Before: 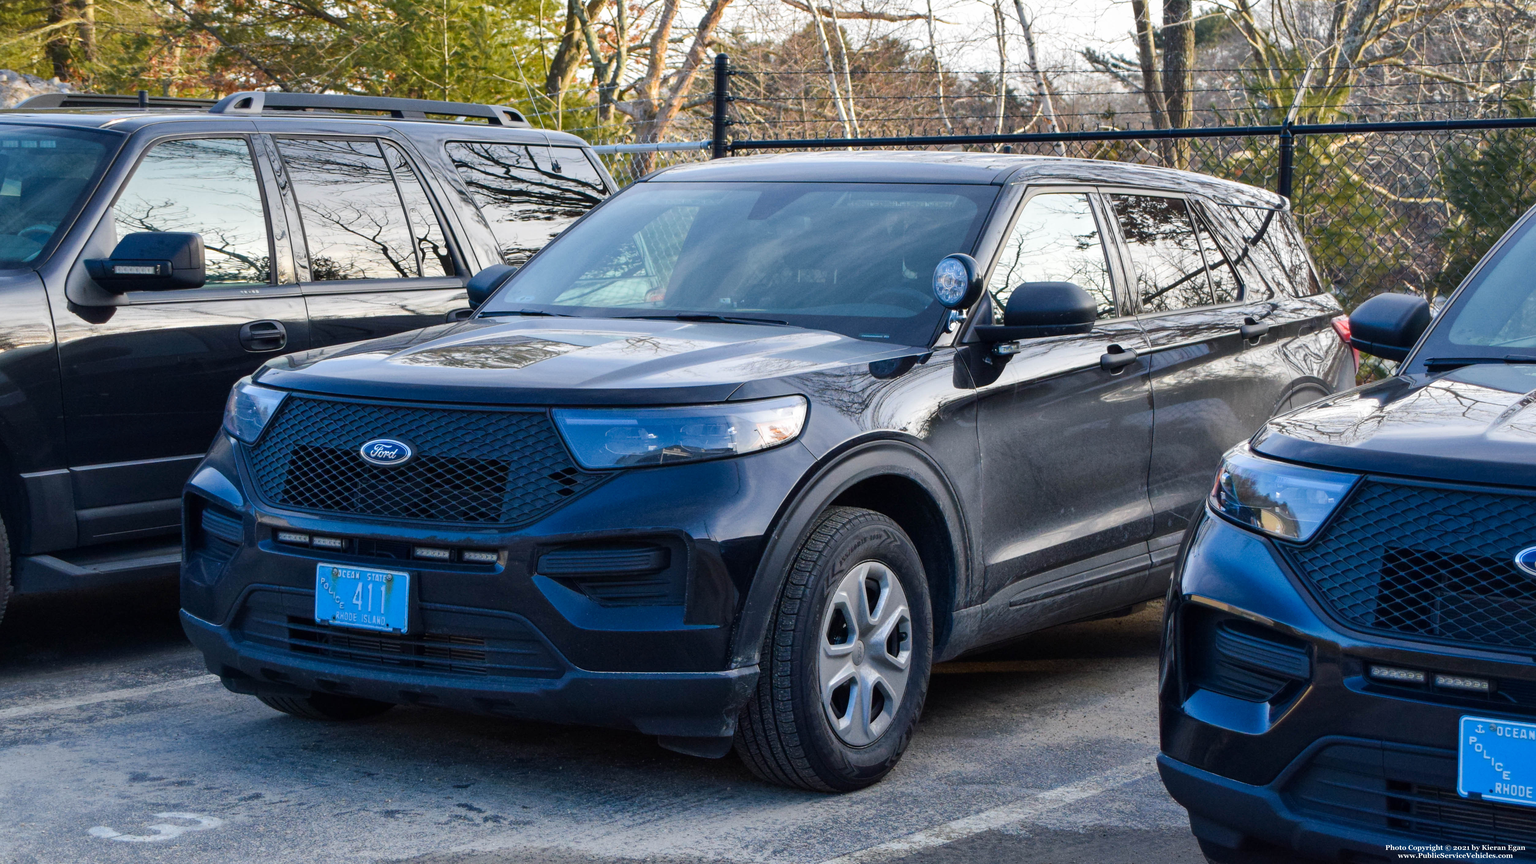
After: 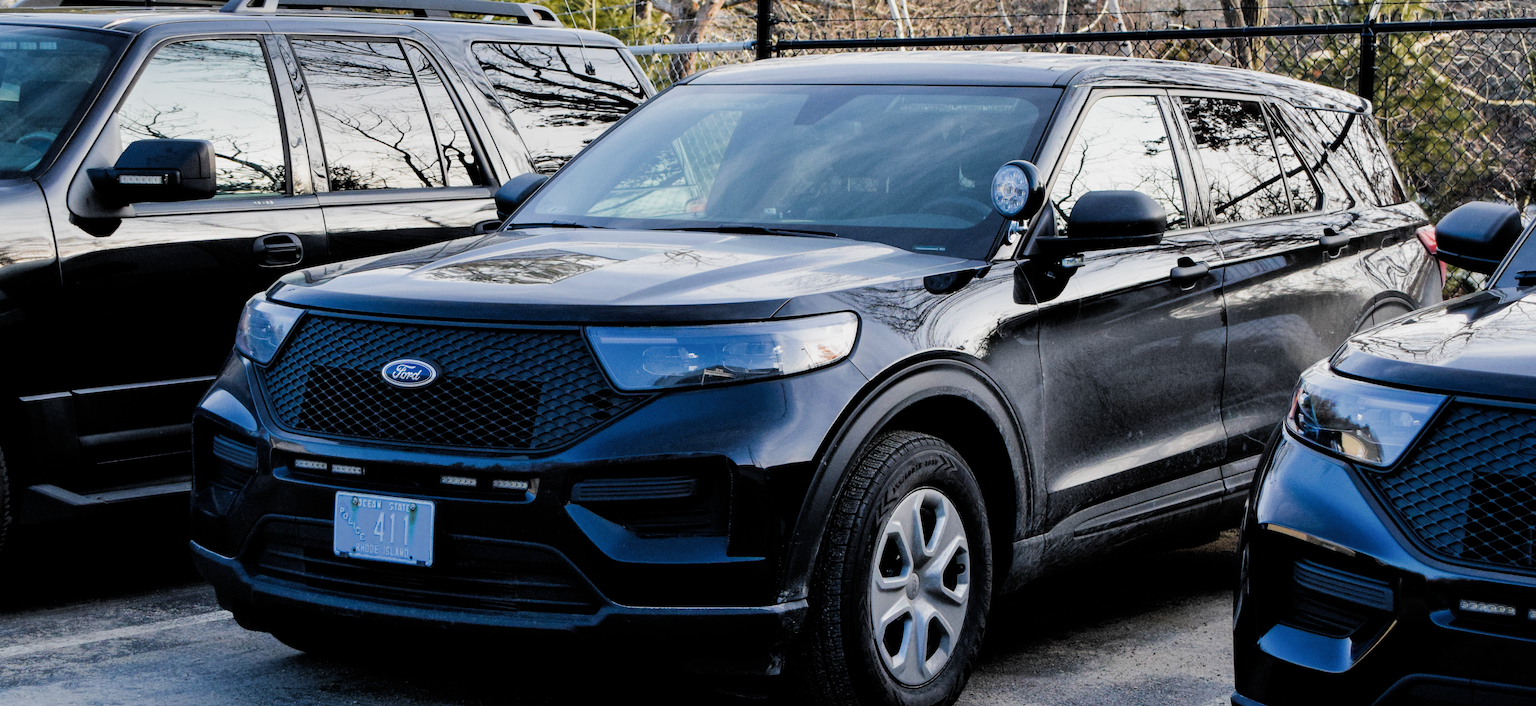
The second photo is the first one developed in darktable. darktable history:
crop and rotate: angle 0.112°, top 11.784%, right 5.818%, bottom 11.223%
filmic rgb: black relative exposure -4.01 EV, white relative exposure 2.99 EV, hardness 3.02, contrast 1.412, add noise in highlights 0.001, color science v3 (2019), use custom middle-gray values true, contrast in highlights soft
